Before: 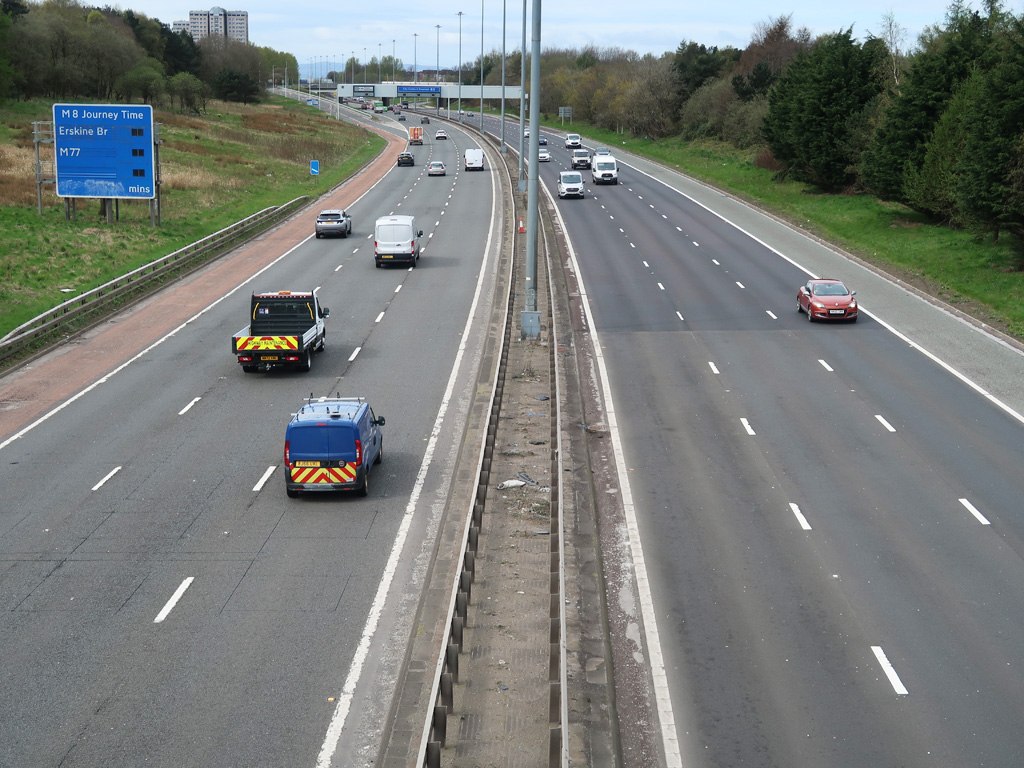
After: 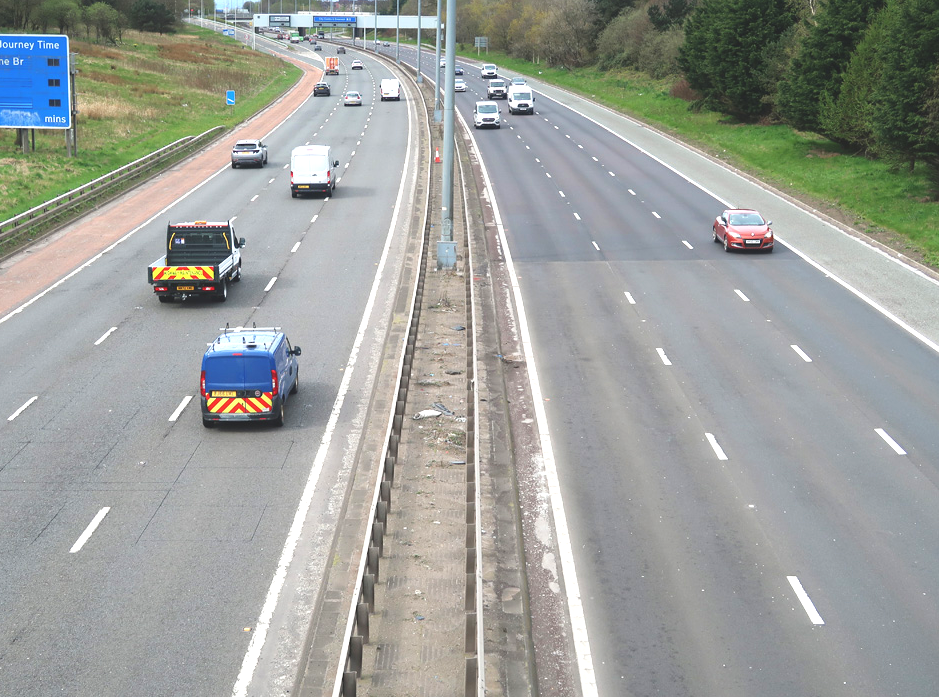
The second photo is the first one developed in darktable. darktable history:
exposure: black level correction -0.005, exposure 1.002 EV, compensate highlight preservation false
crop and rotate: left 8.262%, top 9.226%
color balance rgb: contrast -10%
